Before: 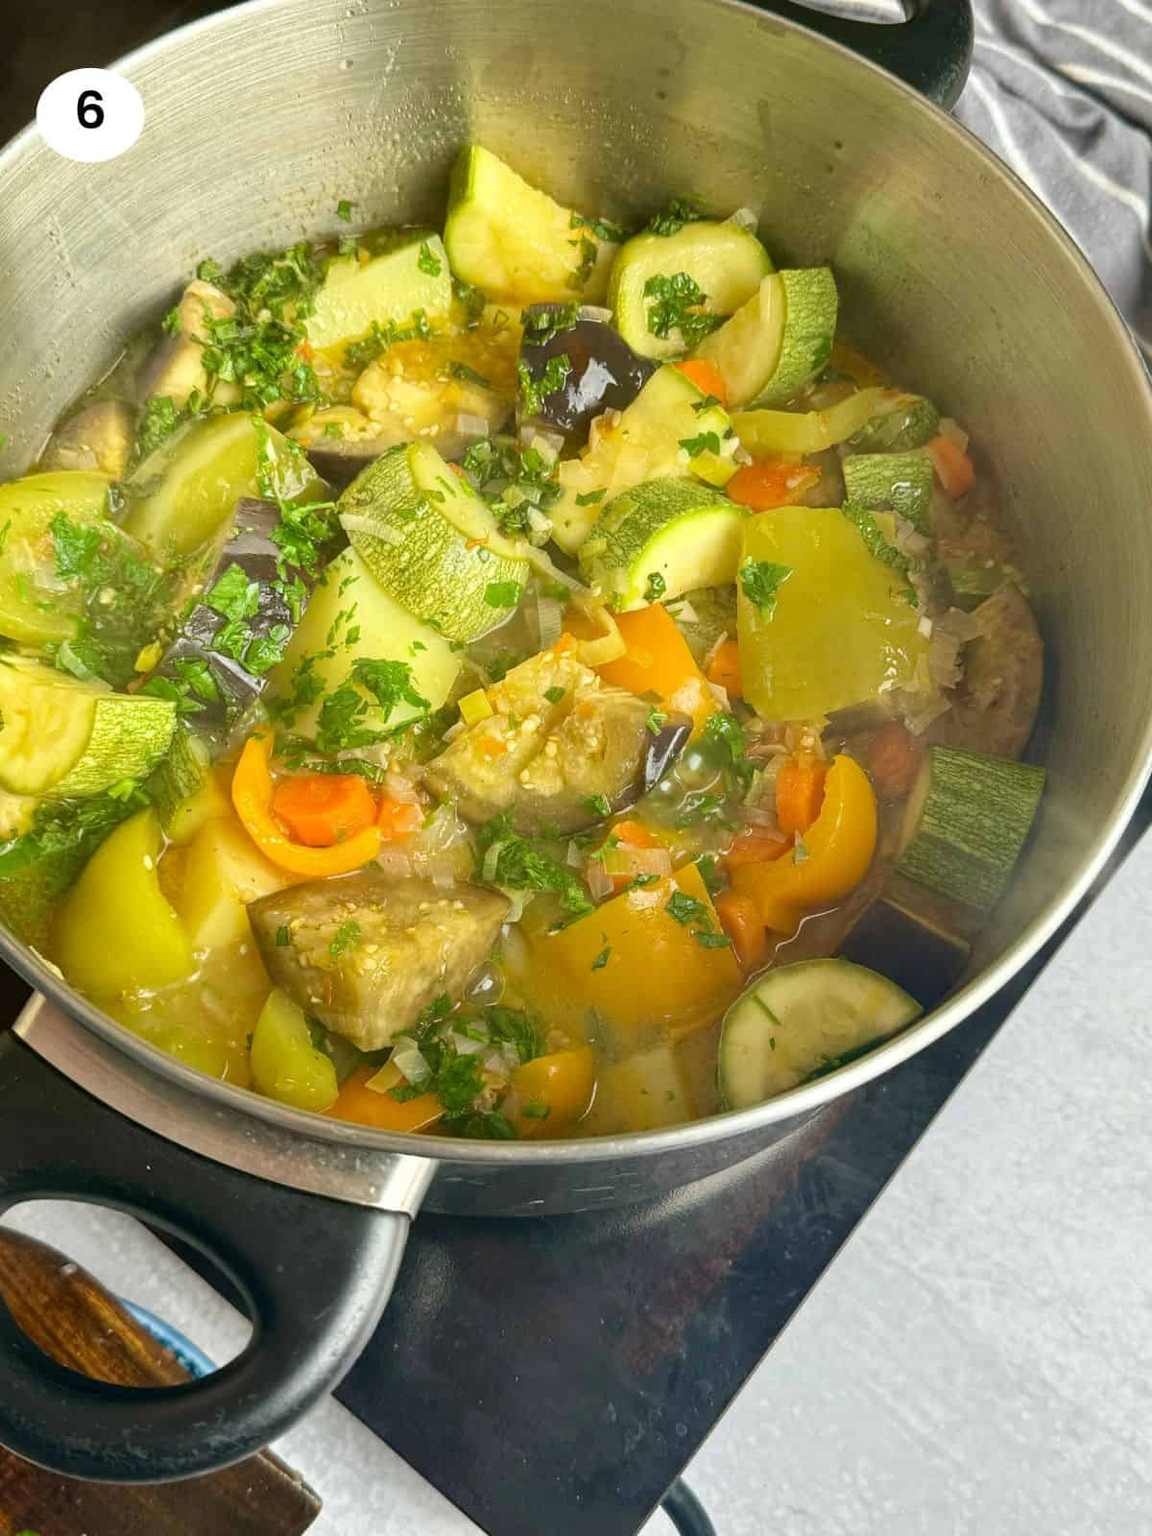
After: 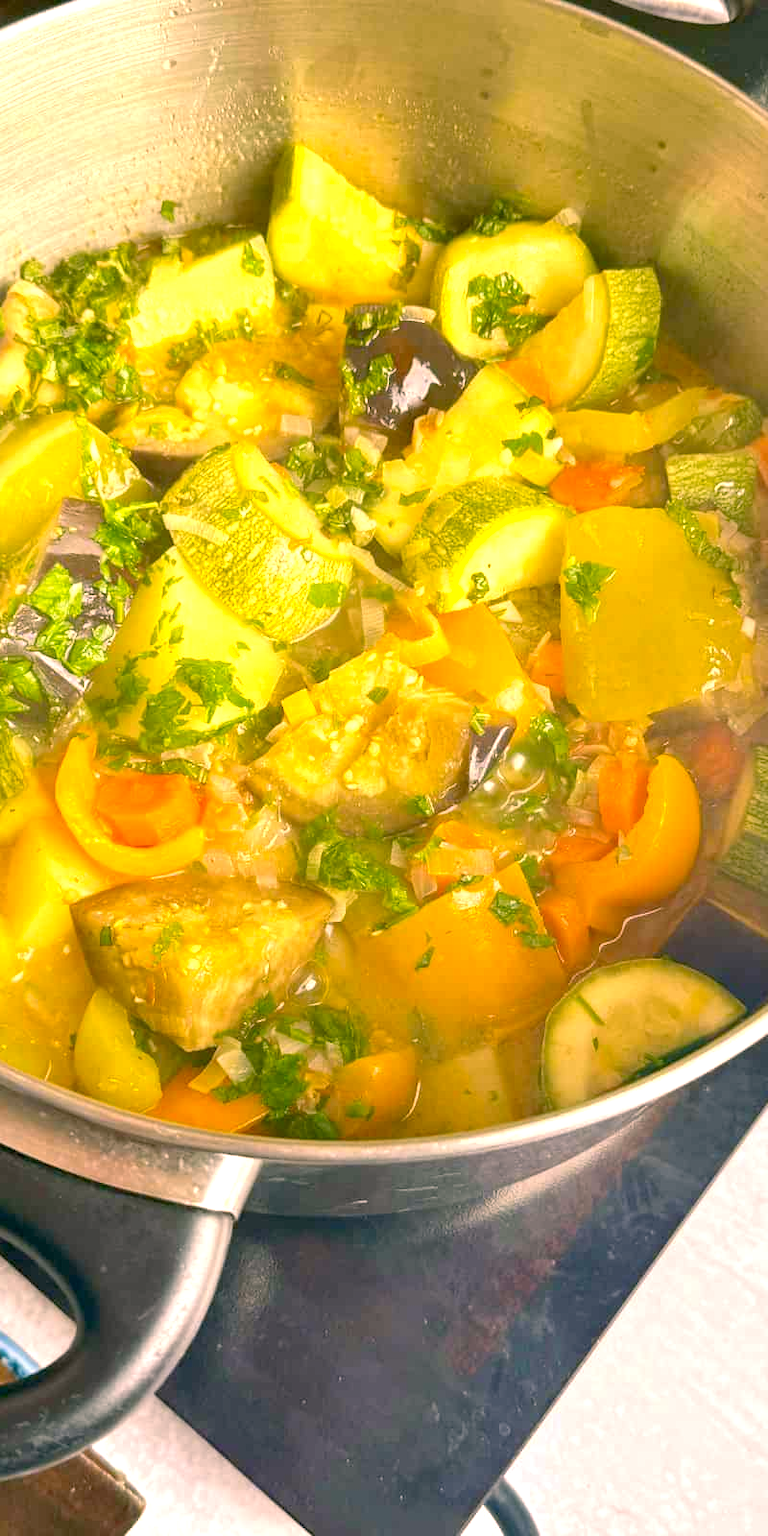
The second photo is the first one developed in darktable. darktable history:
exposure: black level correction 0.002, compensate highlight preservation false
color balance rgb: power › luminance 1.206%, power › chroma 0.422%, power › hue 35.87°, highlights gain › chroma 4.63%, highlights gain › hue 31.94°, perceptual saturation grading › global saturation 0.212%, perceptual brilliance grading › global brilliance 30.755%, contrast -19.701%
crop: left 15.392%, right 17.831%
